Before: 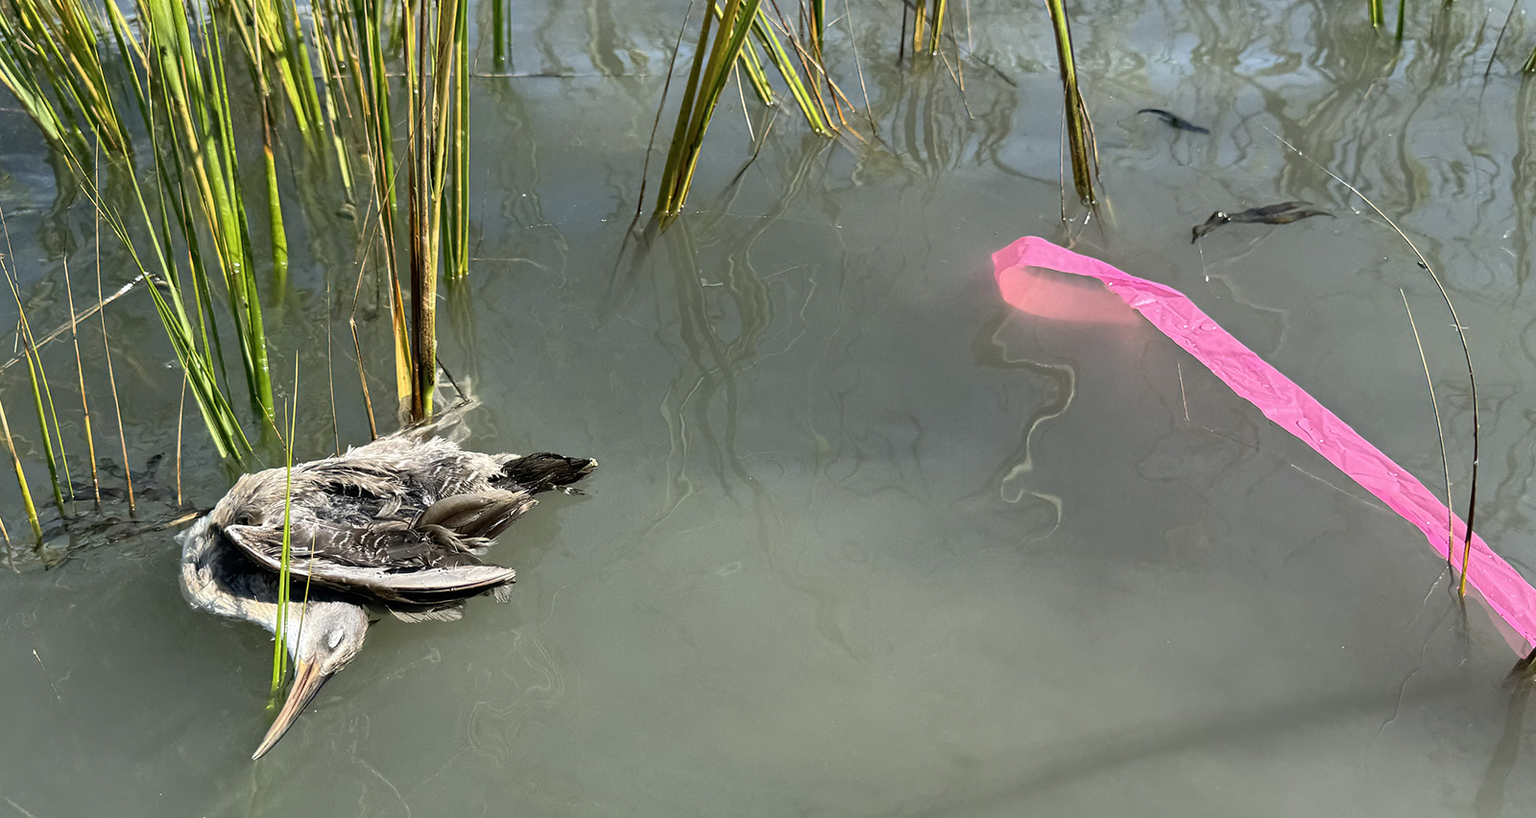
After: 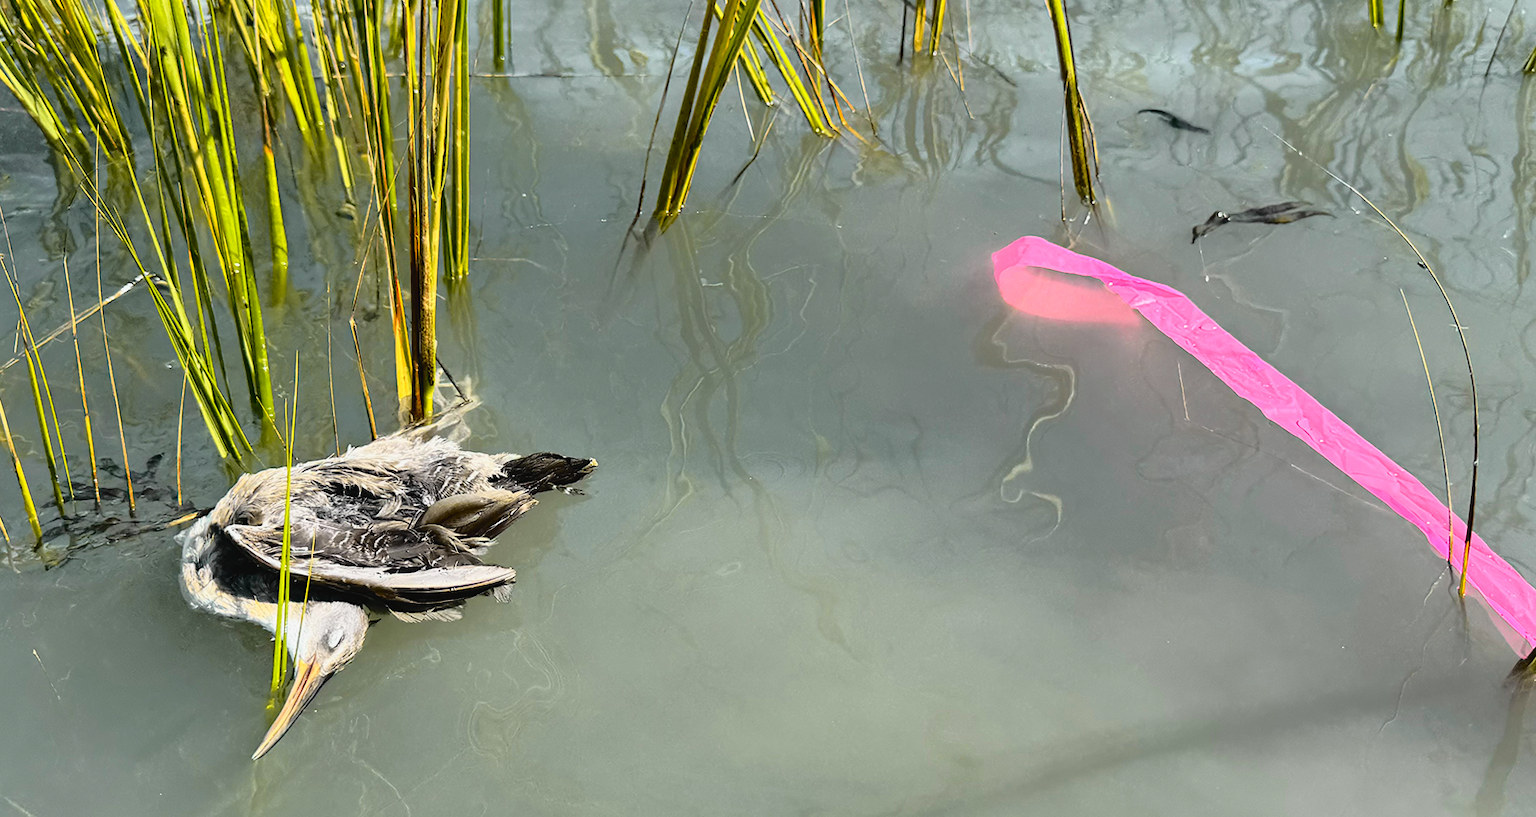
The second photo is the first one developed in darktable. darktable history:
tone curve: curves: ch0 [(0, 0.029) (0.168, 0.142) (0.359, 0.44) (0.469, 0.544) (0.634, 0.722) (0.858, 0.903) (1, 0.968)]; ch1 [(0, 0) (0.437, 0.453) (0.472, 0.47) (0.502, 0.502) (0.54, 0.534) (0.57, 0.592) (0.618, 0.66) (0.699, 0.749) (0.859, 0.899) (1, 1)]; ch2 [(0, 0) (0.33, 0.301) (0.421, 0.443) (0.476, 0.498) (0.505, 0.503) (0.547, 0.557) (0.586, 0.634) (0.608, 0.676) (1, 1)], color space Lab, independent channels, preserve colors none
